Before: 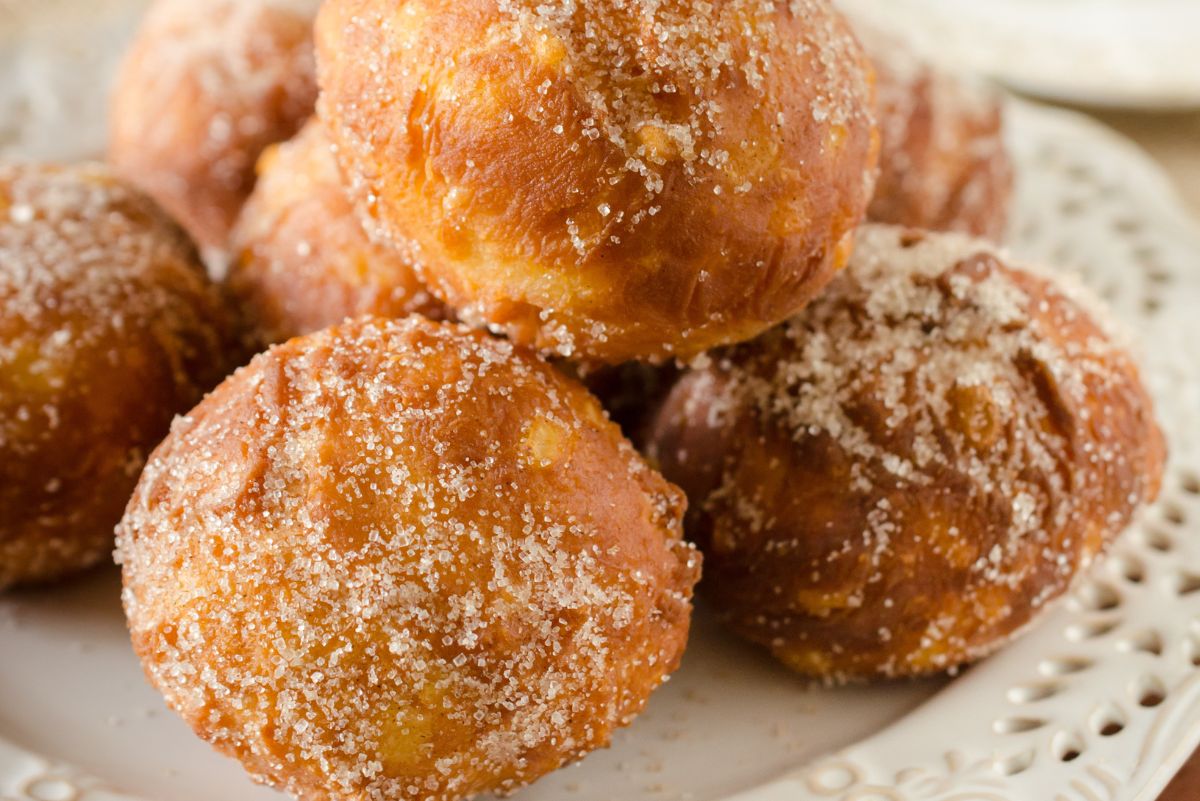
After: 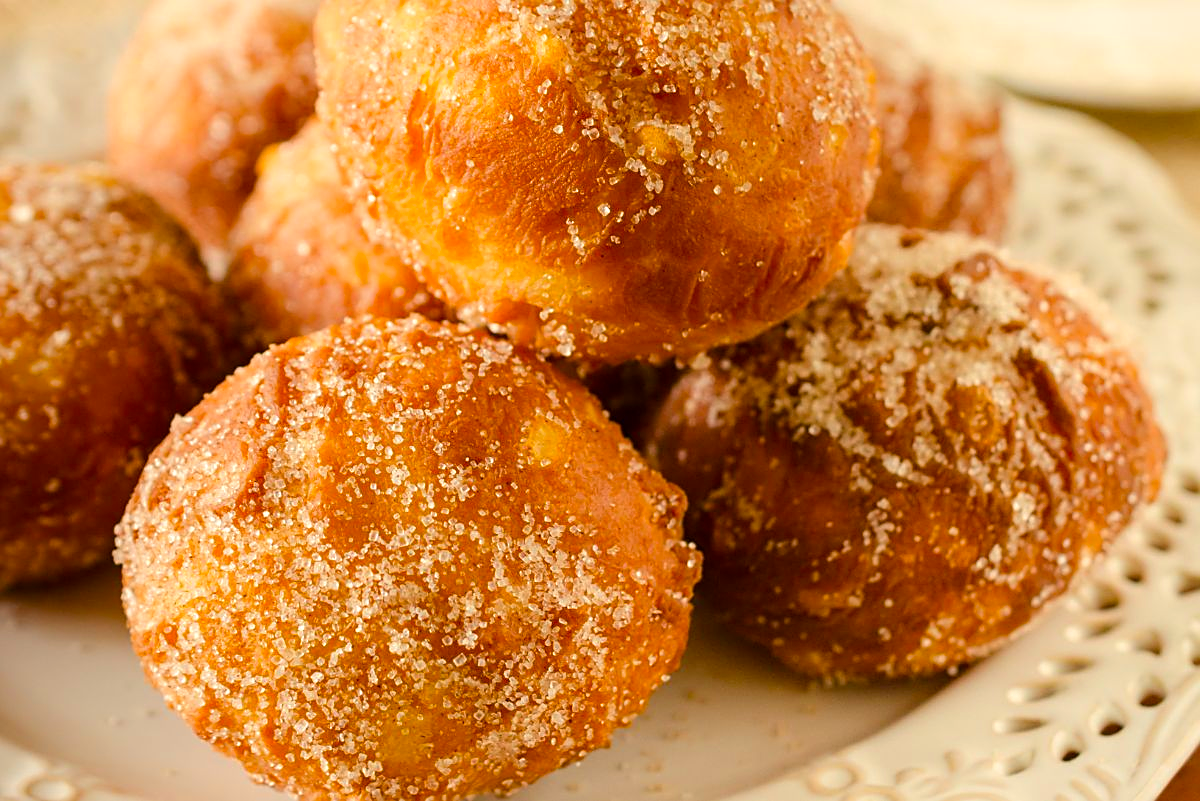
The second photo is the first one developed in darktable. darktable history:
velvia: strength 32%, mid-tones bias 0.2
sharpen: on, module defaults
white balance: red 1.045, blue 0.932
